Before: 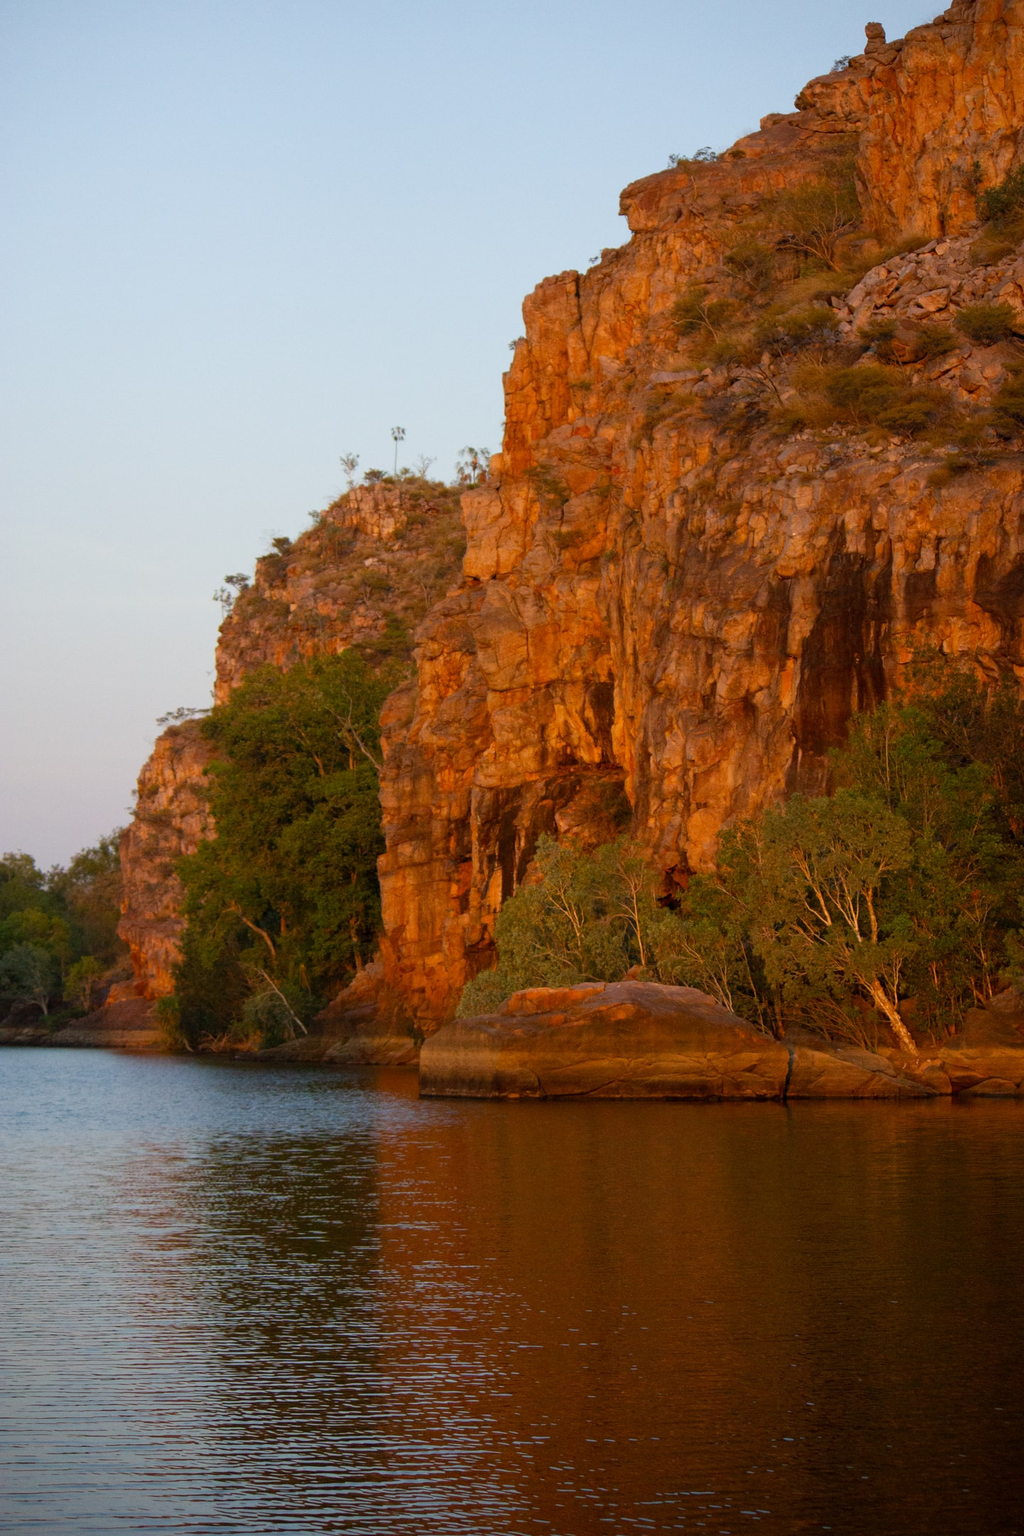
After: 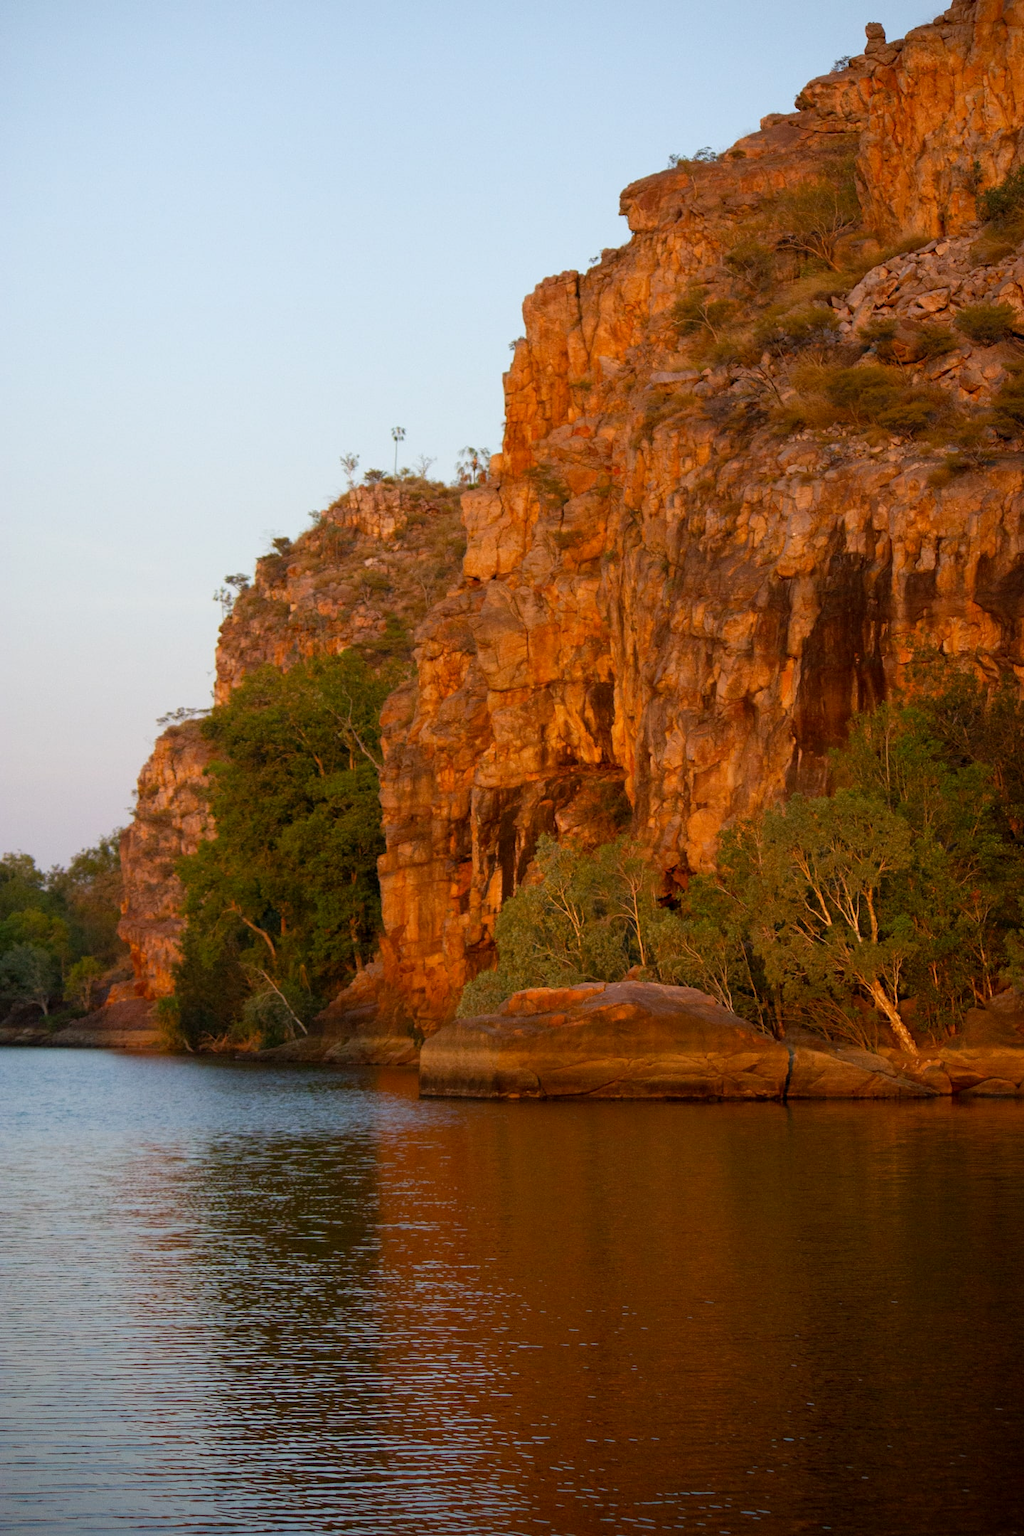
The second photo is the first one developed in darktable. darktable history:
tone equalizer: edges refinement/feathering 500, mask exposure compensation -1.57 EV, preserve details no
exposure: black level correction 0.001, exposure 0.137 EV, compensate exposure bias true, compensate highlight preservation false
